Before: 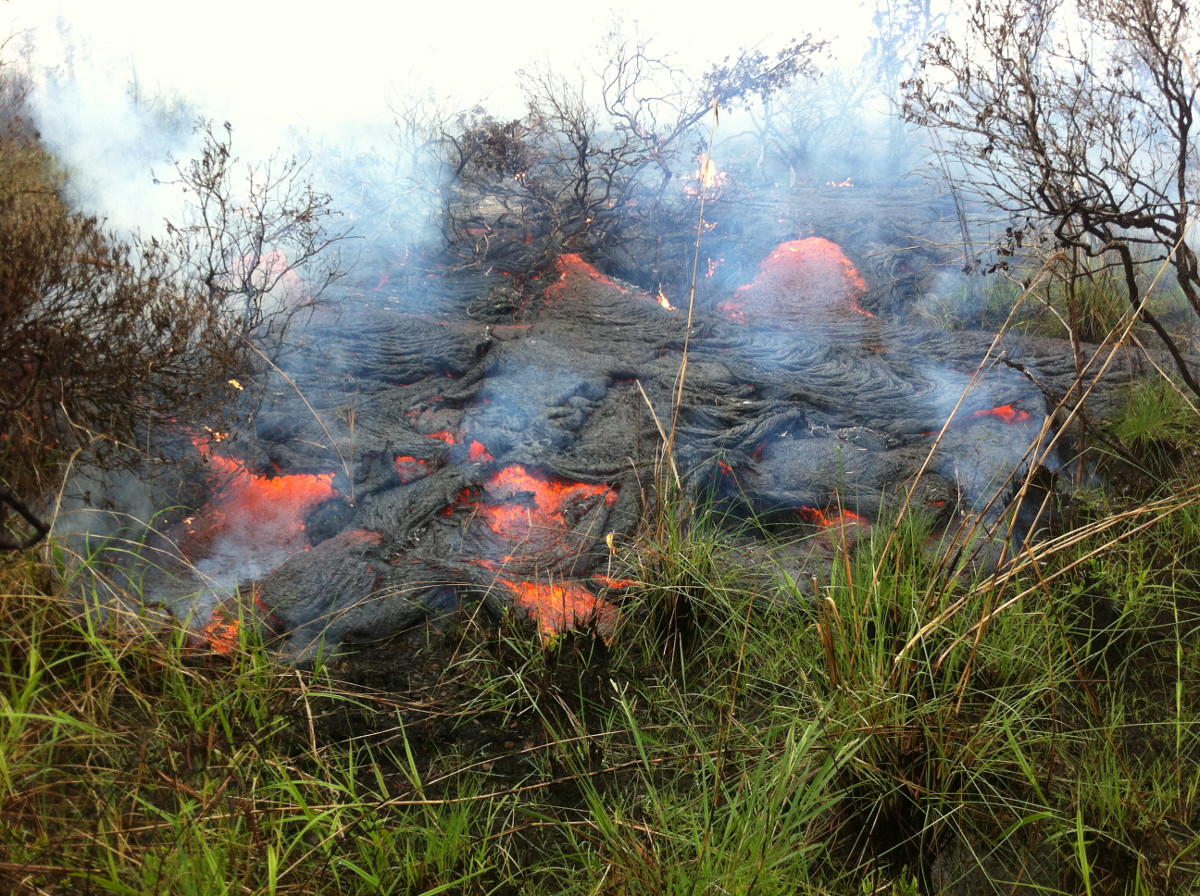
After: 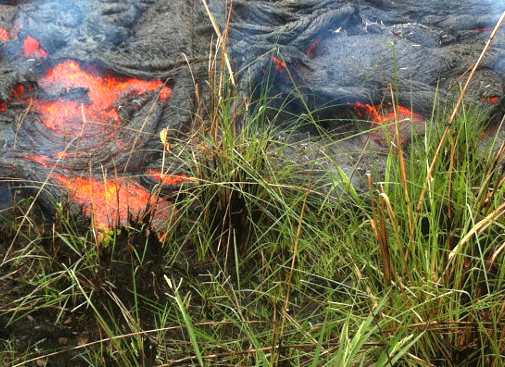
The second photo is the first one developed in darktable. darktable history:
exposure: black level correction 0, exposure 0.7 EV, compensate exposure bias true, compensate highlight preservation false
crop: left 37.221%, top 45.169%, right 20.63%, bottom 13.777%
